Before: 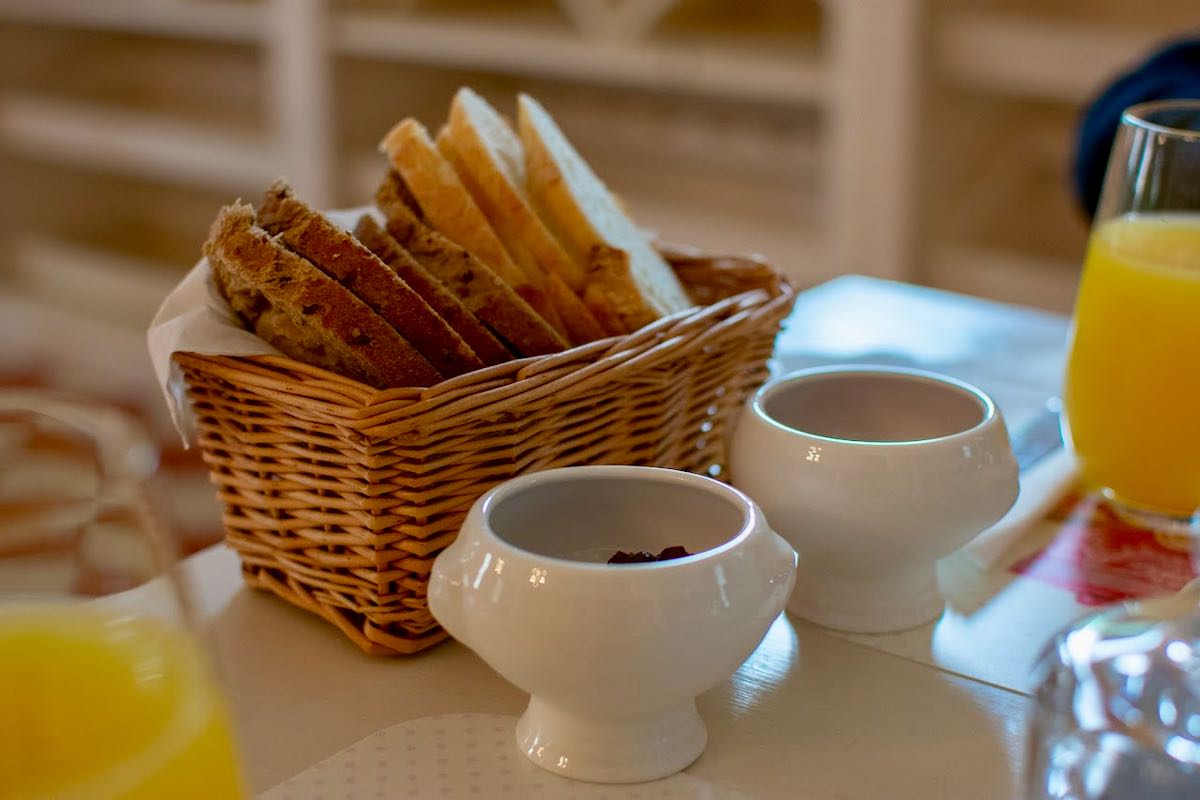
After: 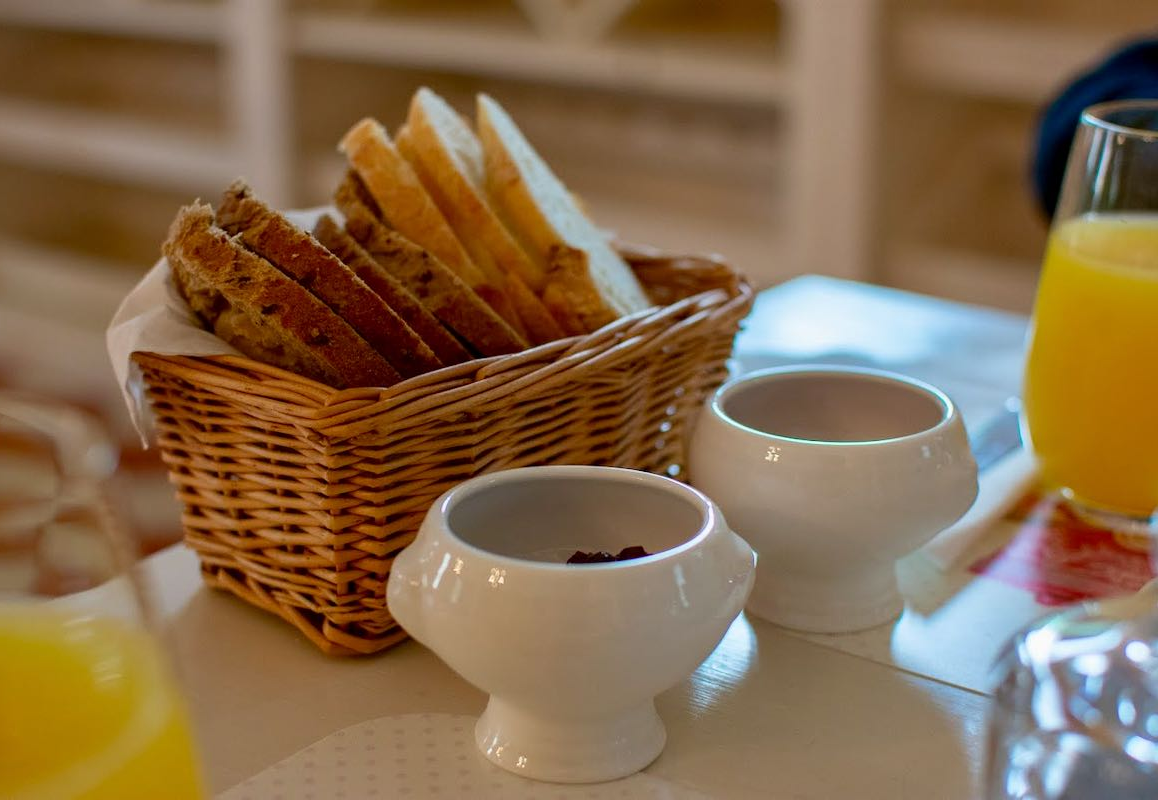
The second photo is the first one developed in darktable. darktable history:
crop and rotate: left 3.478%
